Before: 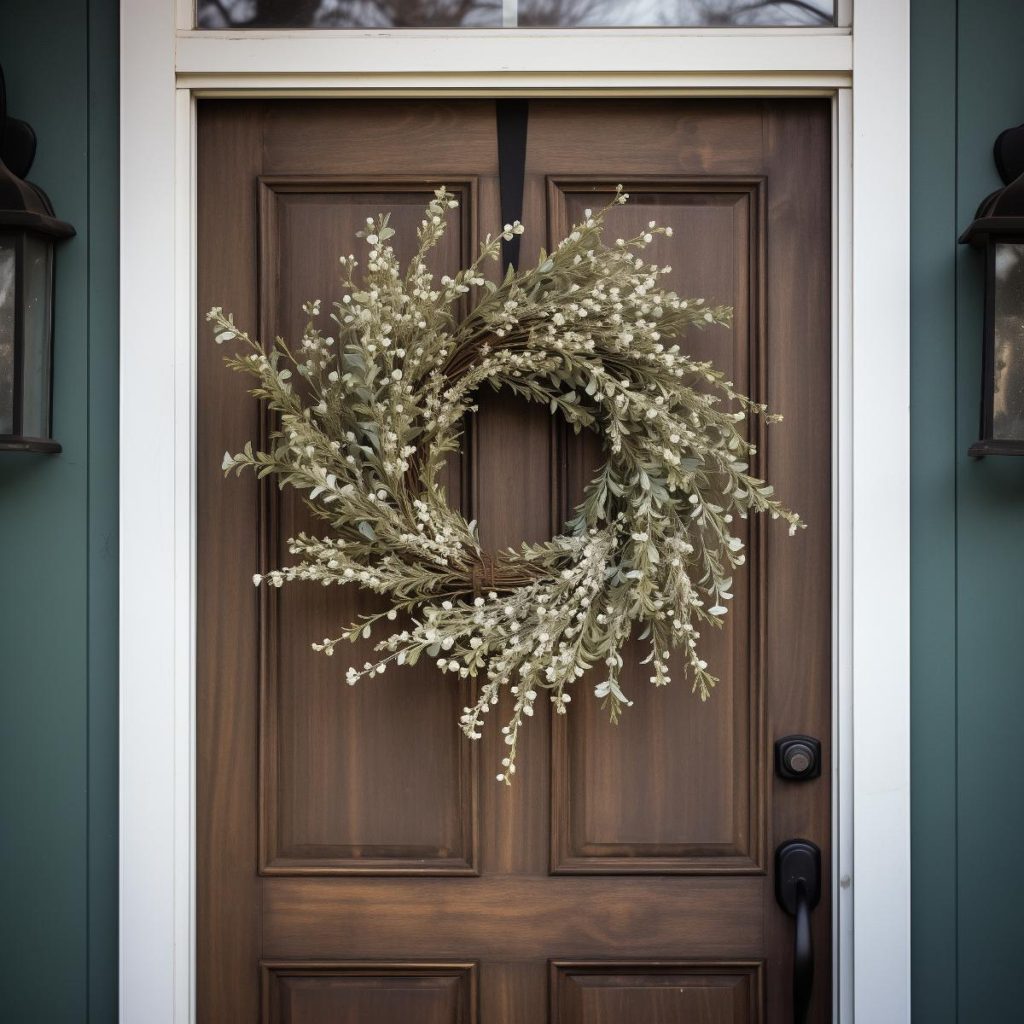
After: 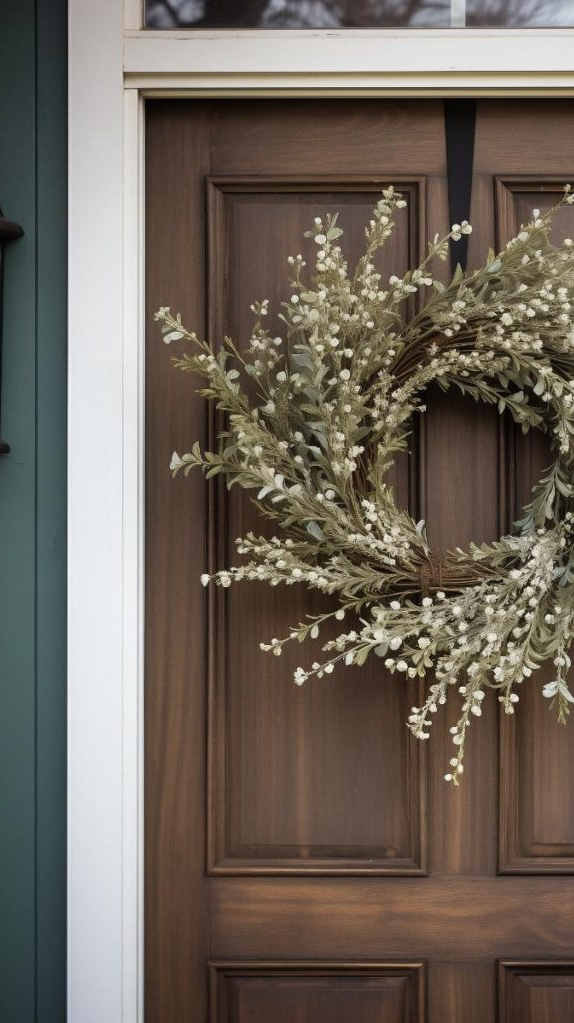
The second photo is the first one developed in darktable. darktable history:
crop: left 5.163%, right 38.766%
